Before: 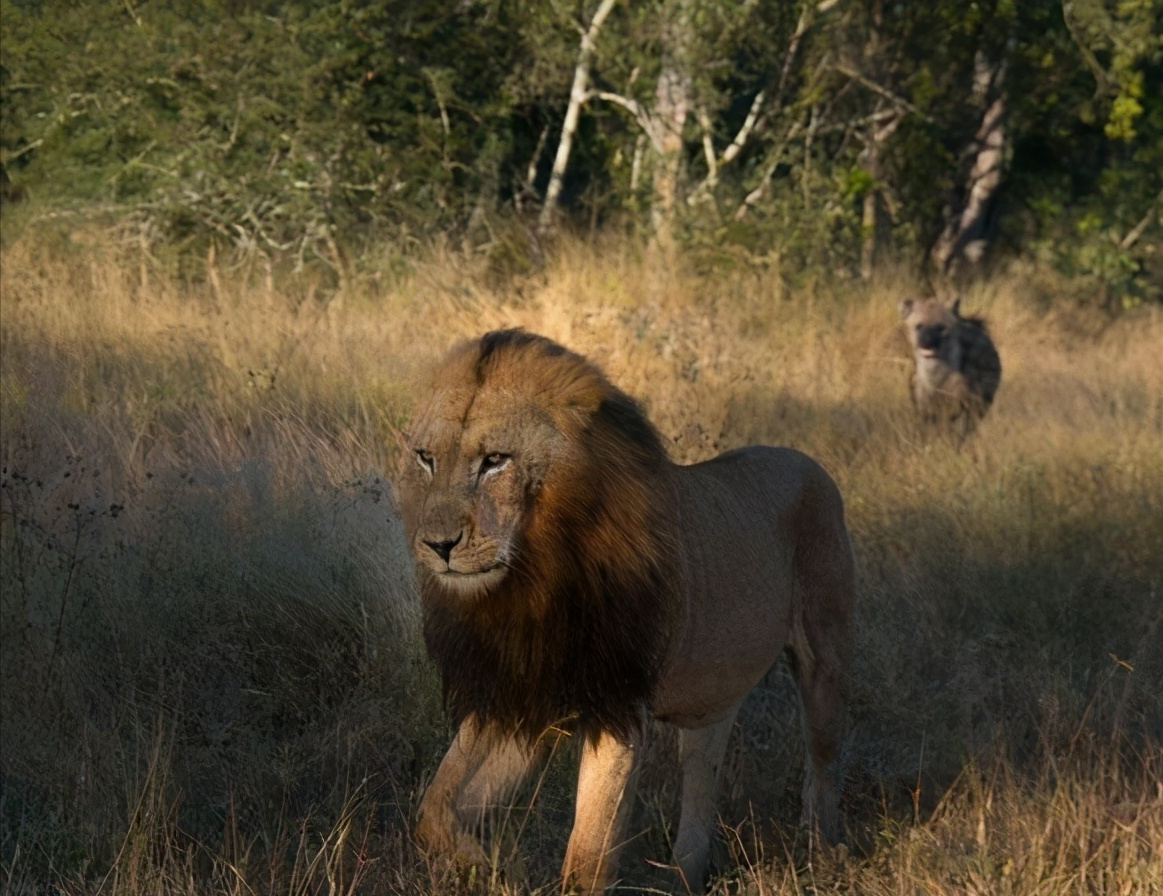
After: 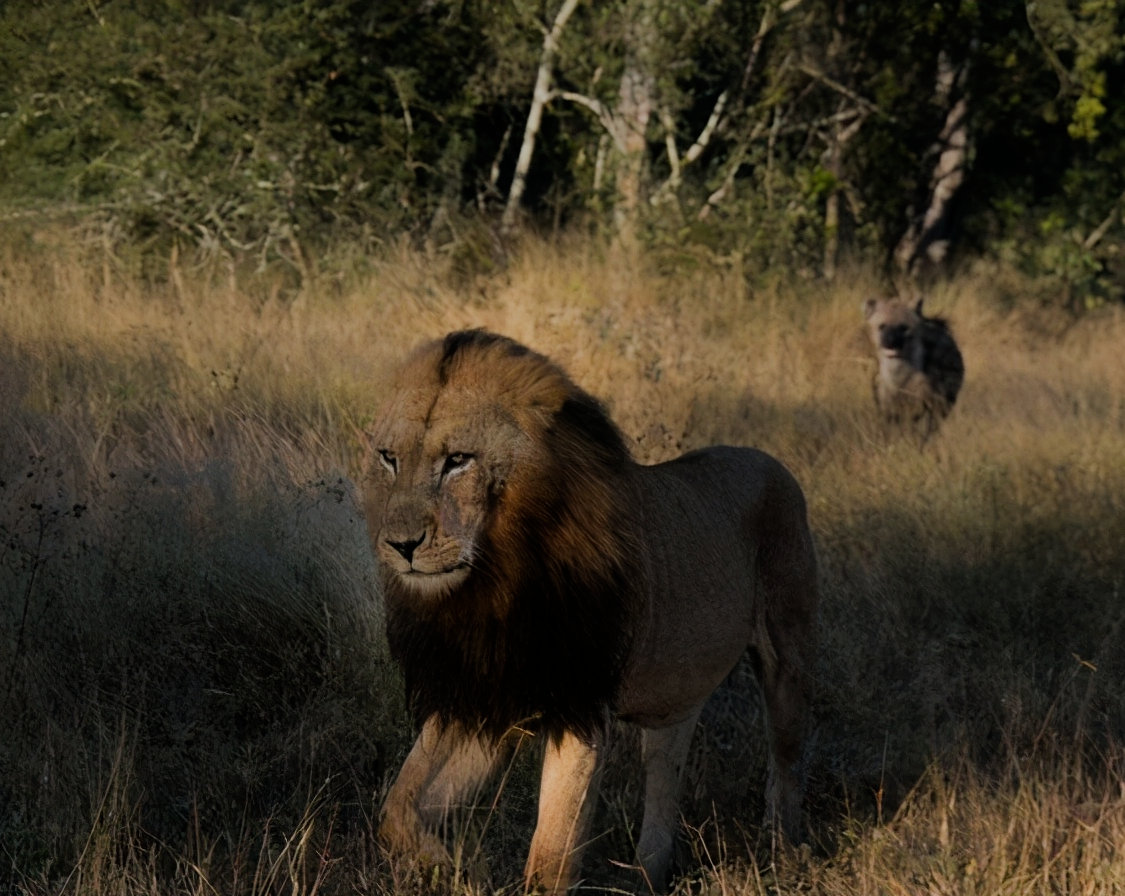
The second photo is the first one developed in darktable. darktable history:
crop and rotate: left 3.238%
graduated density: rotation 5.63°, offset 76.9
filmic rgb: black relative exposure -7.65 EV, white relative exposure 4.56 EV, hardness 3.61
